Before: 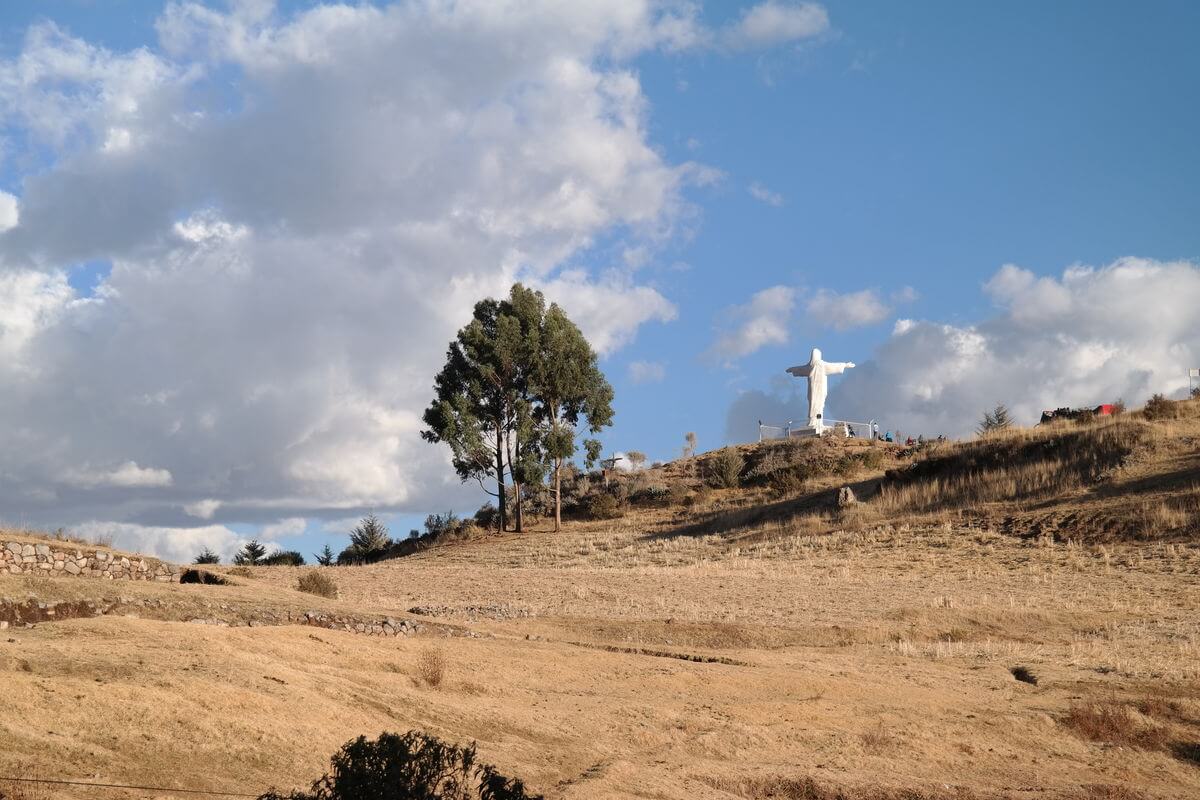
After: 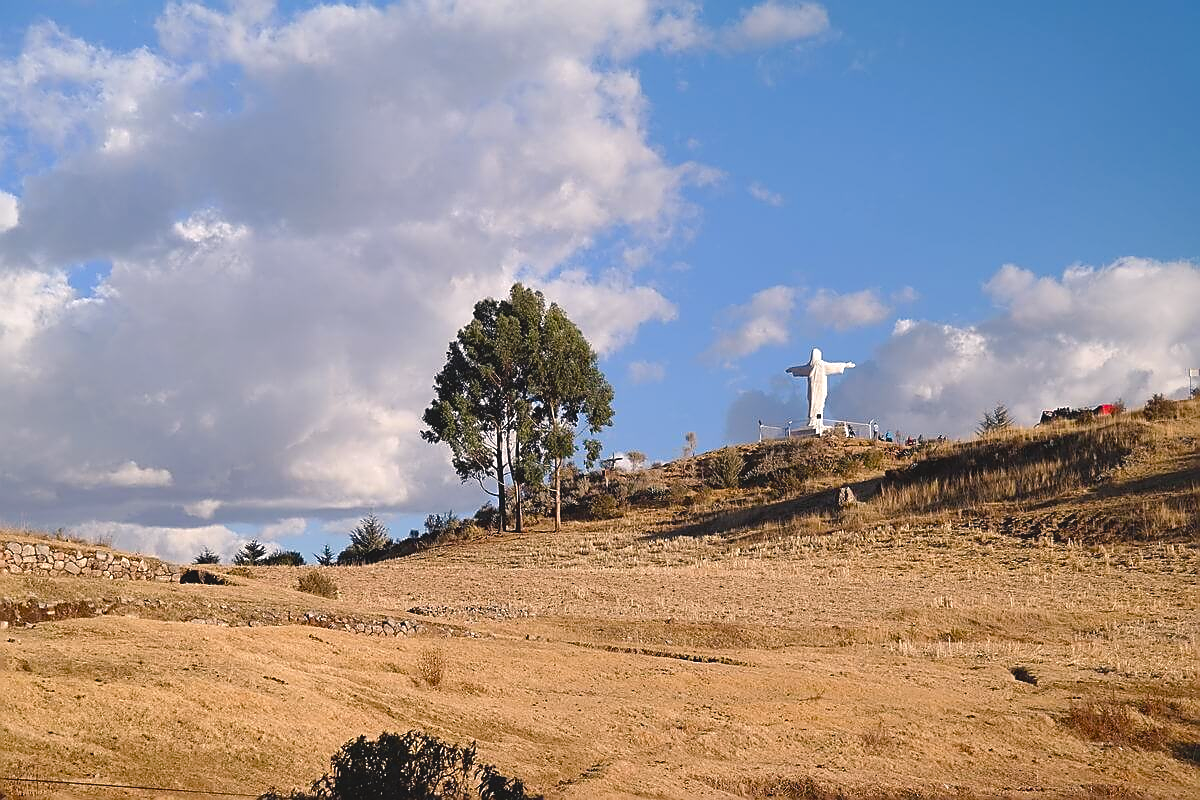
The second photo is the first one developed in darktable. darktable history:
sharpen: radius 1.4, amount 1.25, threshold 0.7
white balance: red 0.967, blue 1.049
color balance rgb: shadows lift › chroma 2%, shadows lift › hue 247.2°, power › chroma 0.3%, power › hue 25.2°, highlights gain › chroma 3%, highlights gain › hue 60°, global offset › luminance 0.75%, perceptual saturation grading › global saturation 20%, perceptual saturation grading › highlights -20%, perceptual saturation grading › shadows 30%, global vibrance 20%
